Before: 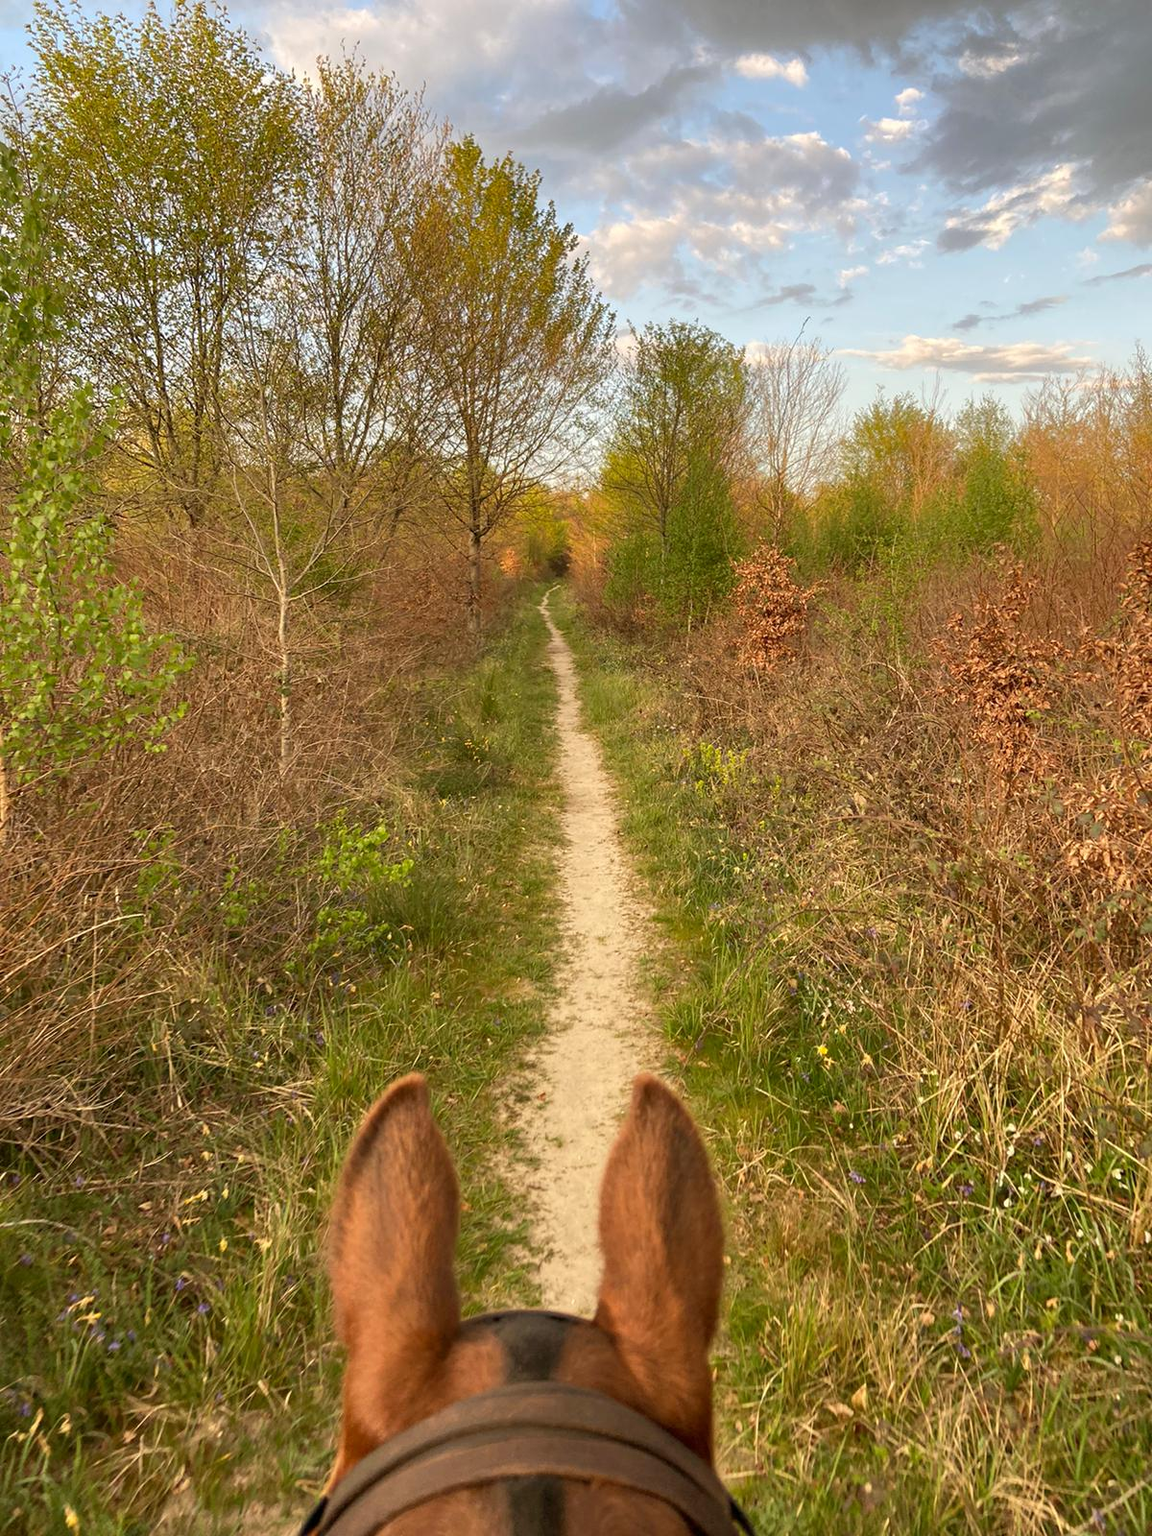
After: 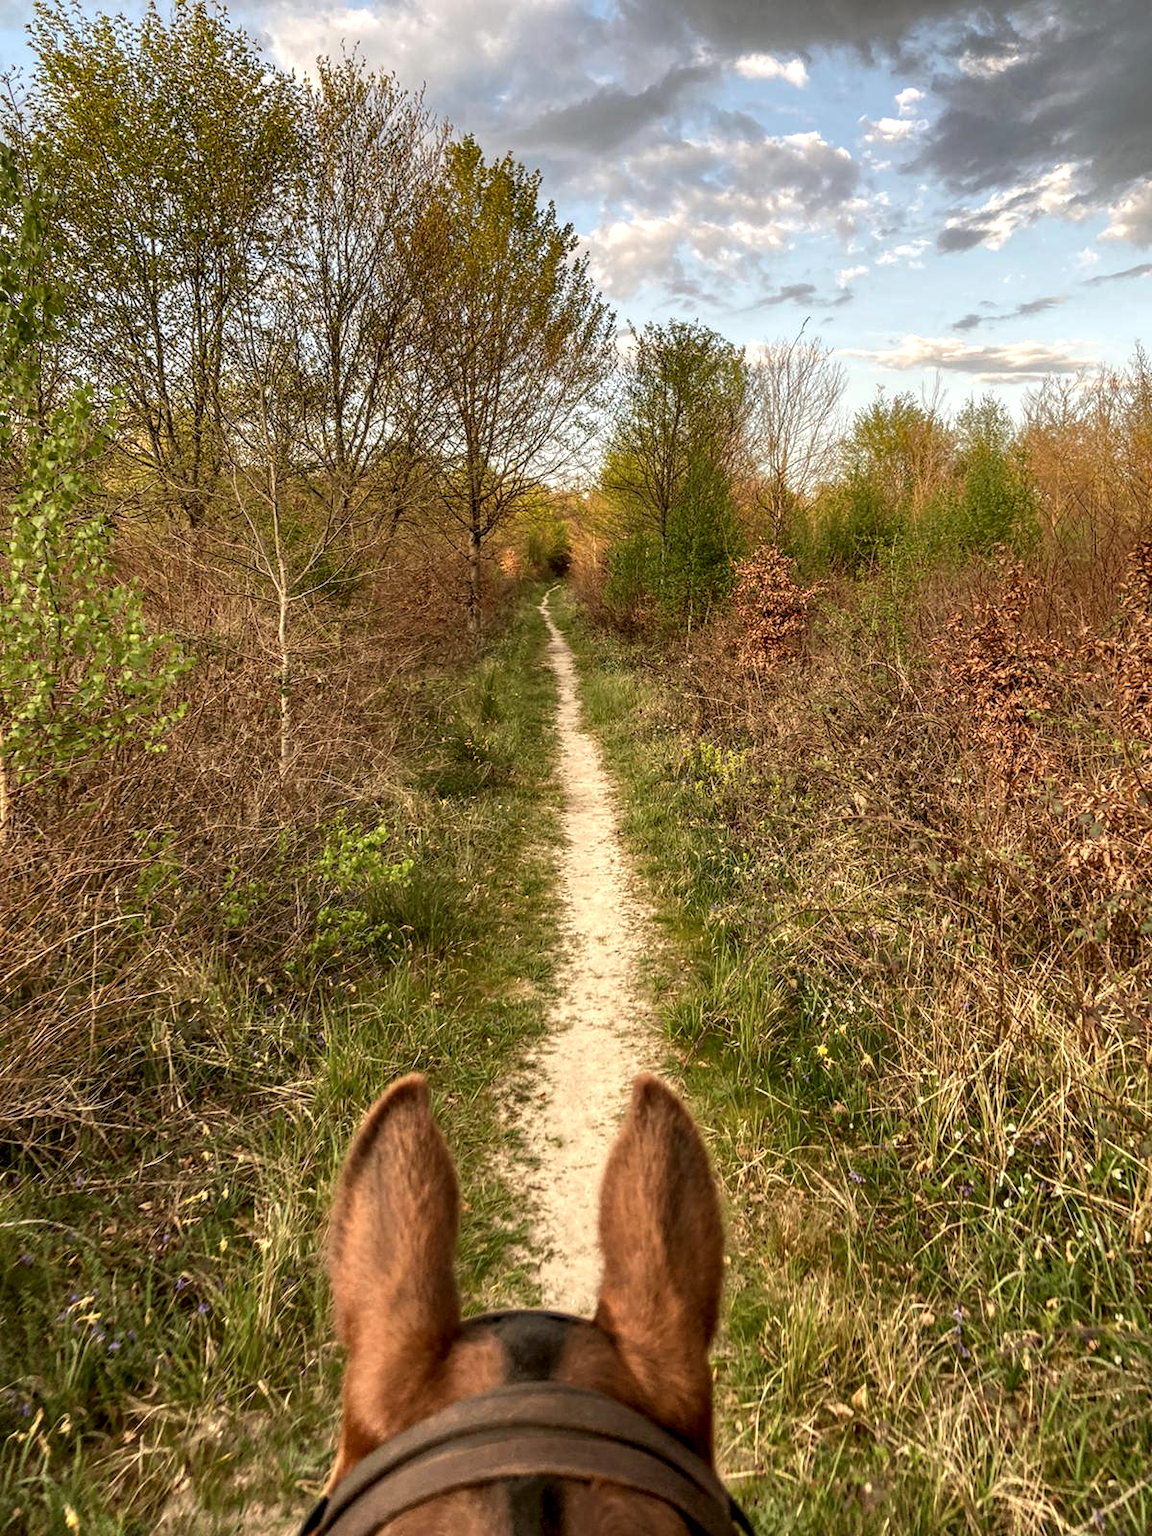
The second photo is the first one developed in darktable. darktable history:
local contrast: highlights 20%, shadows 70%, detail 170%
contrast brightness saturation: contrast -0.08, brightness -0.04, saturation -0.11
